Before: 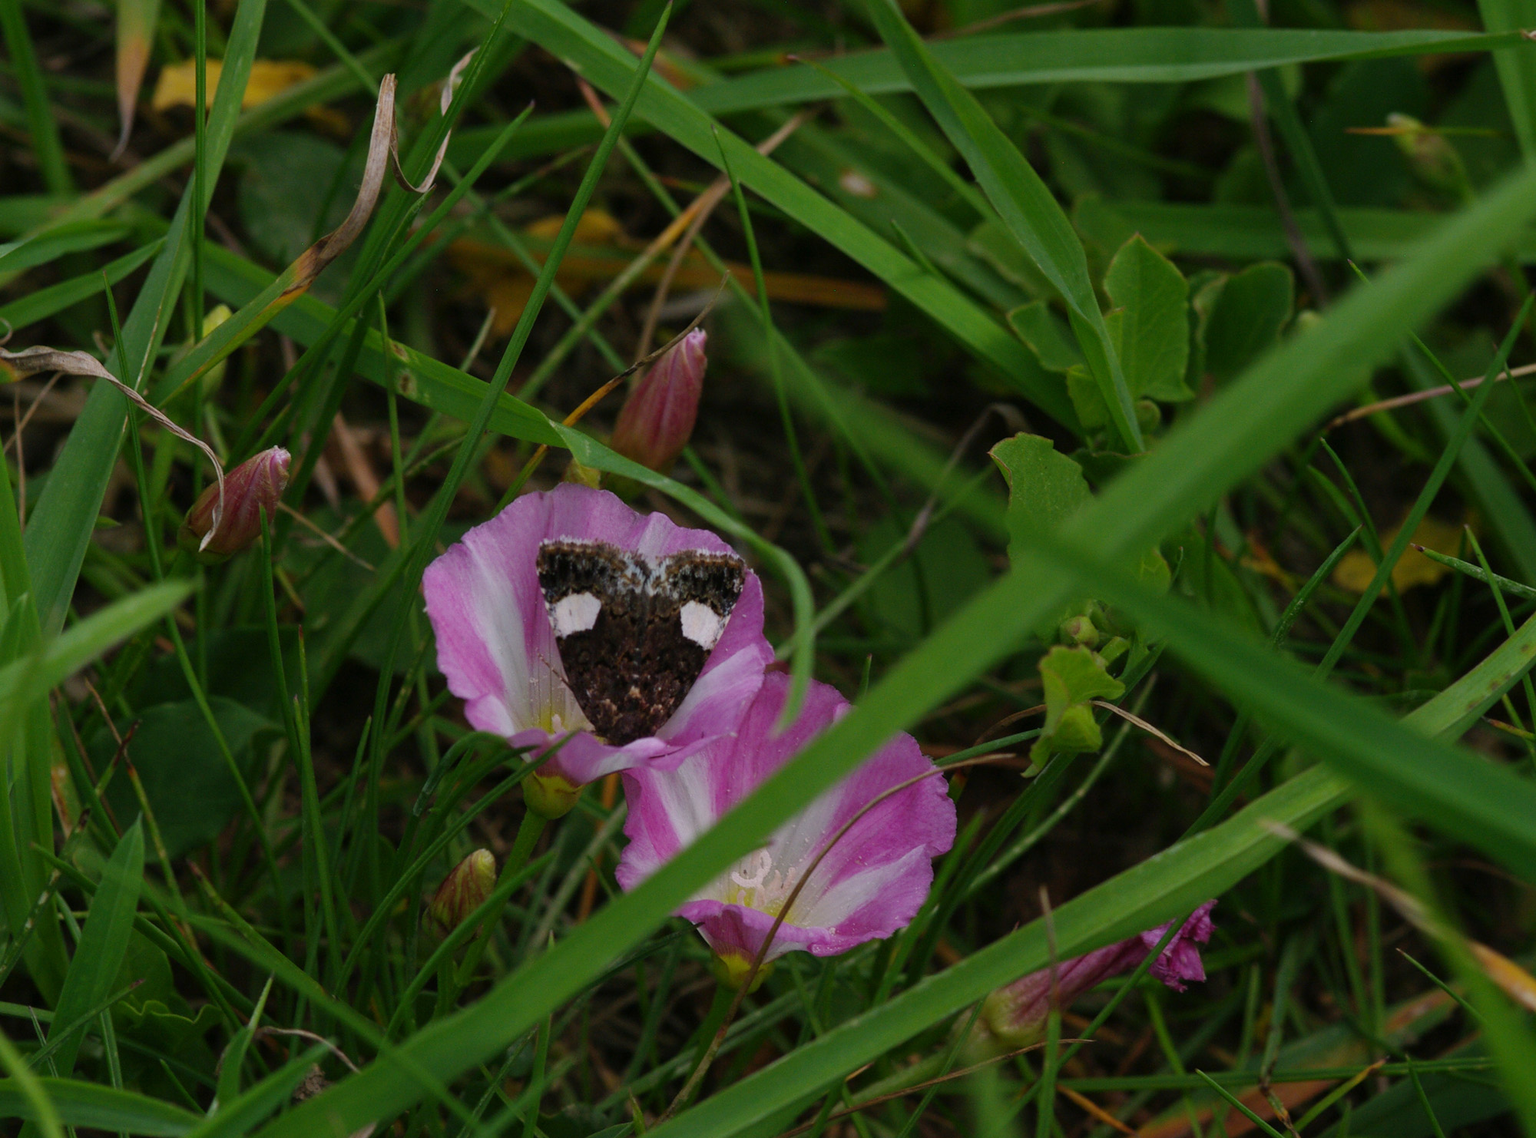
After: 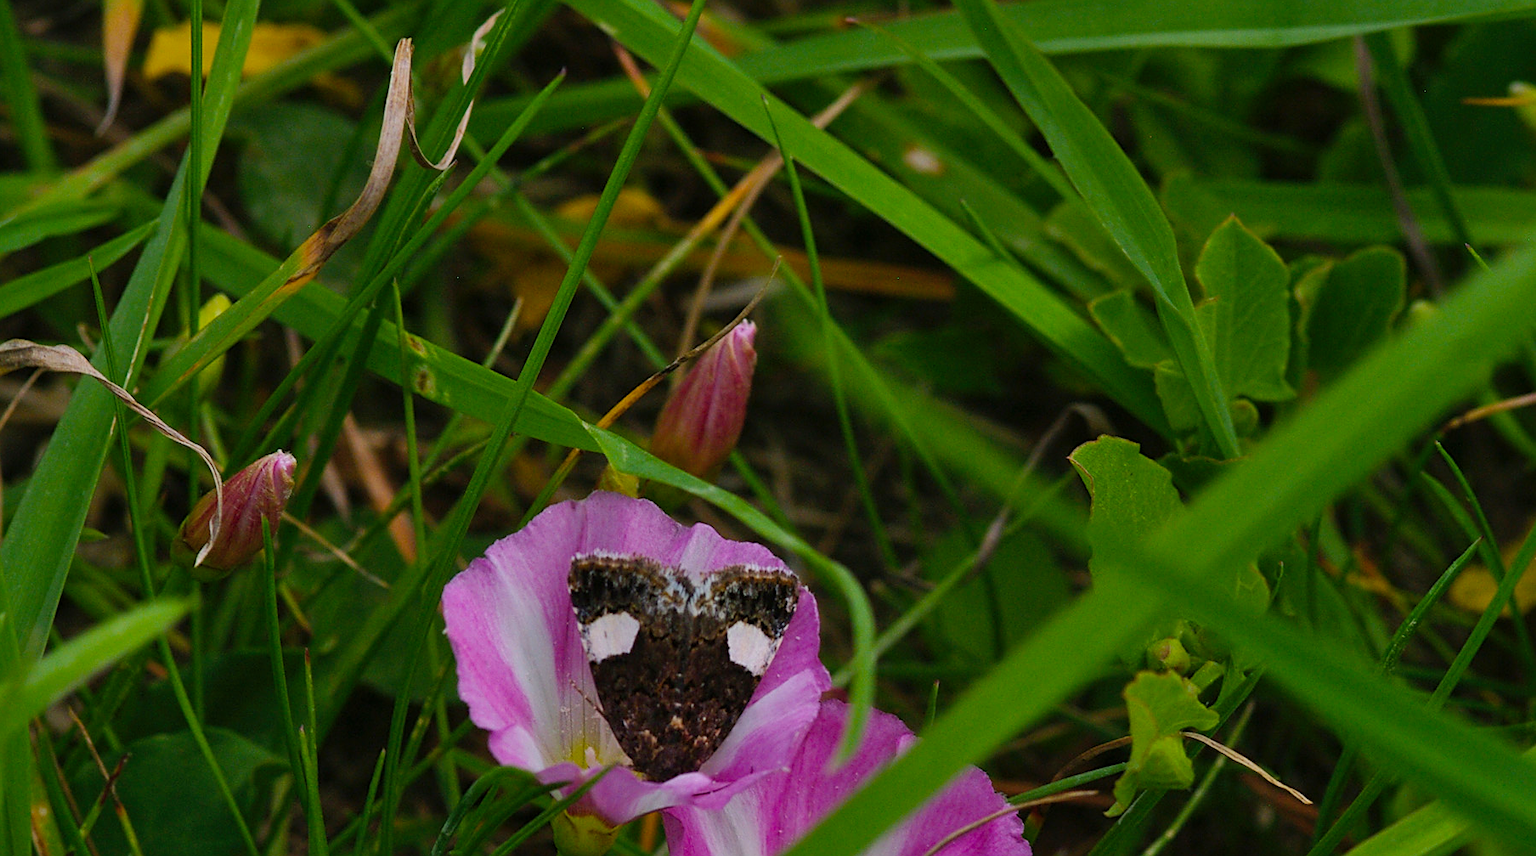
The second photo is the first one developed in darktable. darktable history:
crop: left 1.509%, top 3.452%, right 7.696%, bottom 28.452%
color balance rgb: perceptual saturation grading › global saturation 25%, global vibrance 20%
shadows and highlights: shadows 37.27, highlights -28.18, soften with gaussian
sharpen: on, module defaults
